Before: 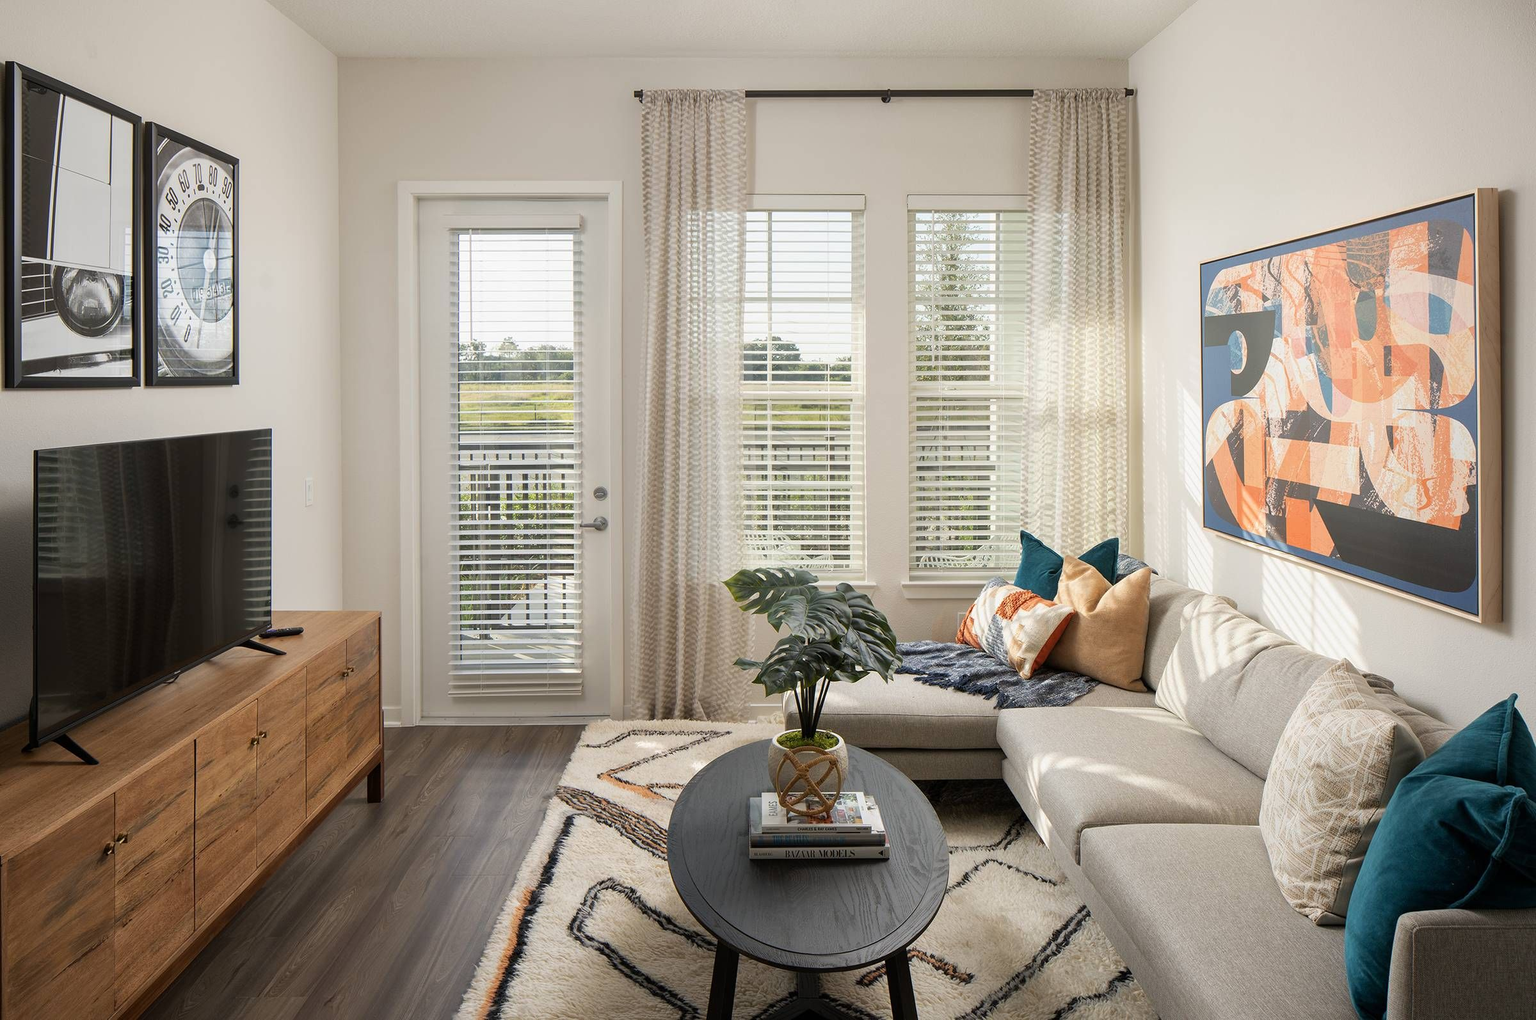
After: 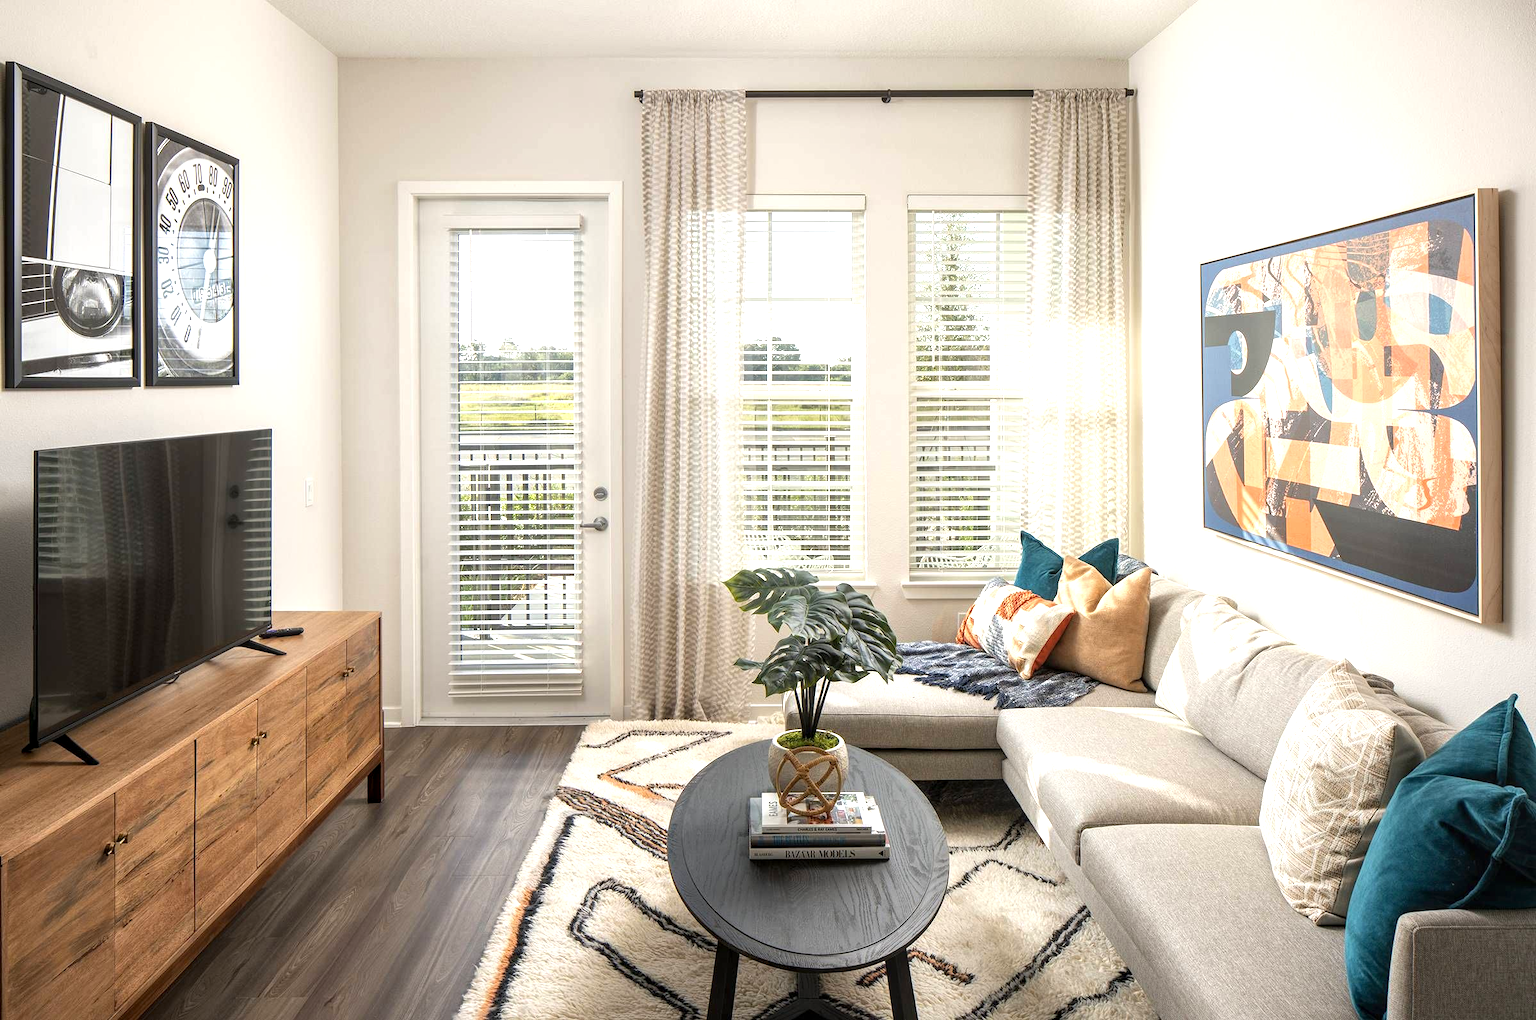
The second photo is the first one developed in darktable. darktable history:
local contrast: on, module defaults
exposure: exposure 0.785 EV, compensate highlight preservation false
